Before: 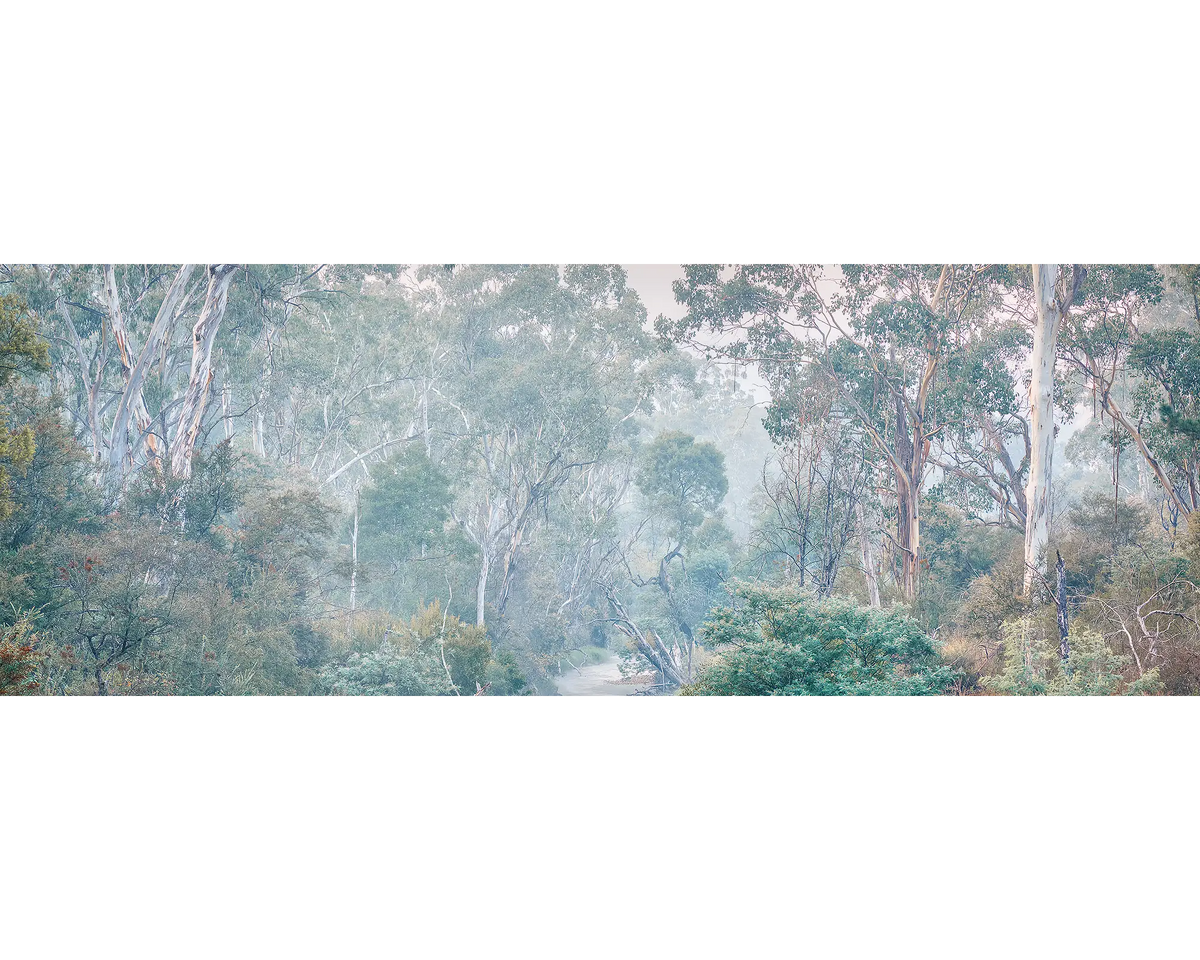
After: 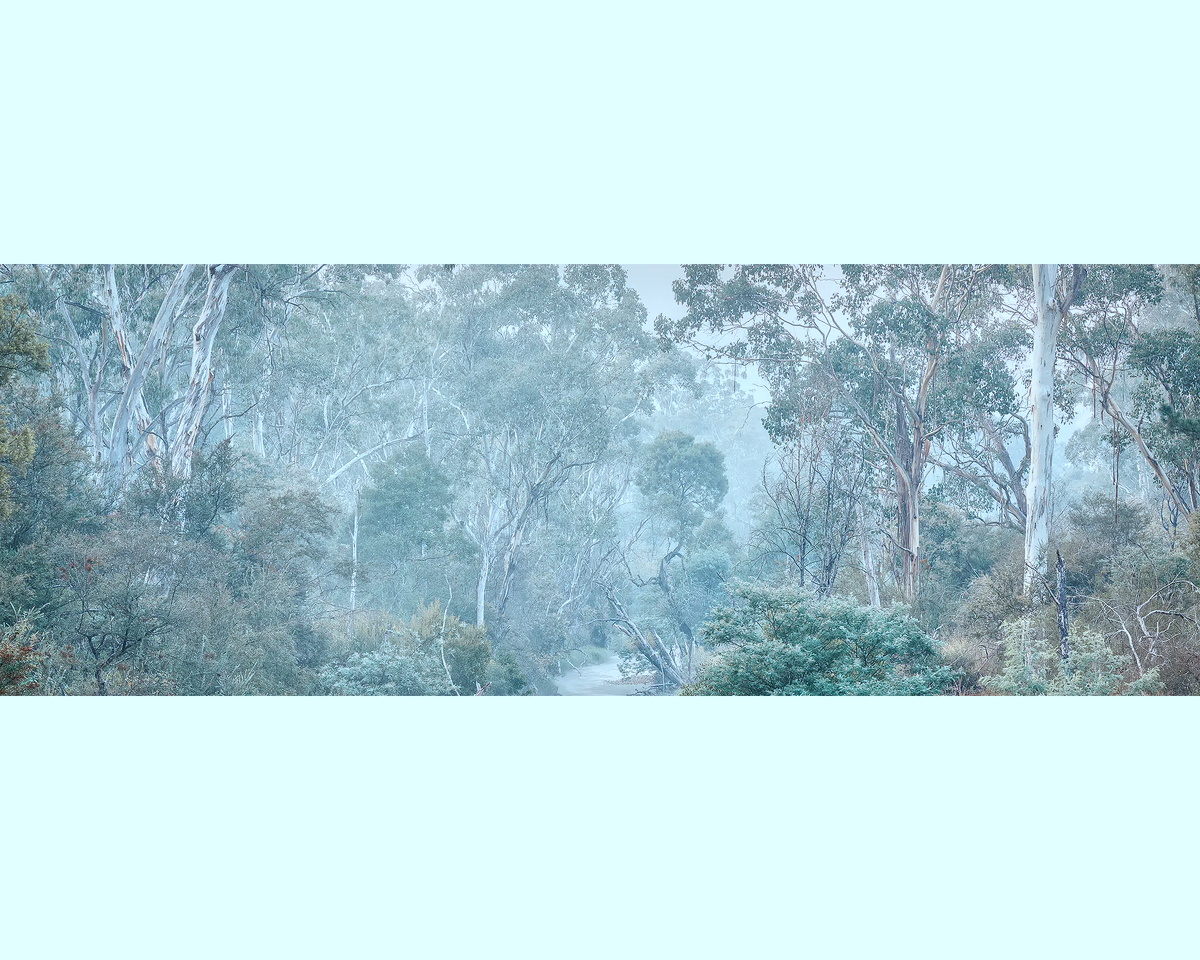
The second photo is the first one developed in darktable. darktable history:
color correction: highlights a* -12.45, highlights b* -17.69, saturation 0.71
